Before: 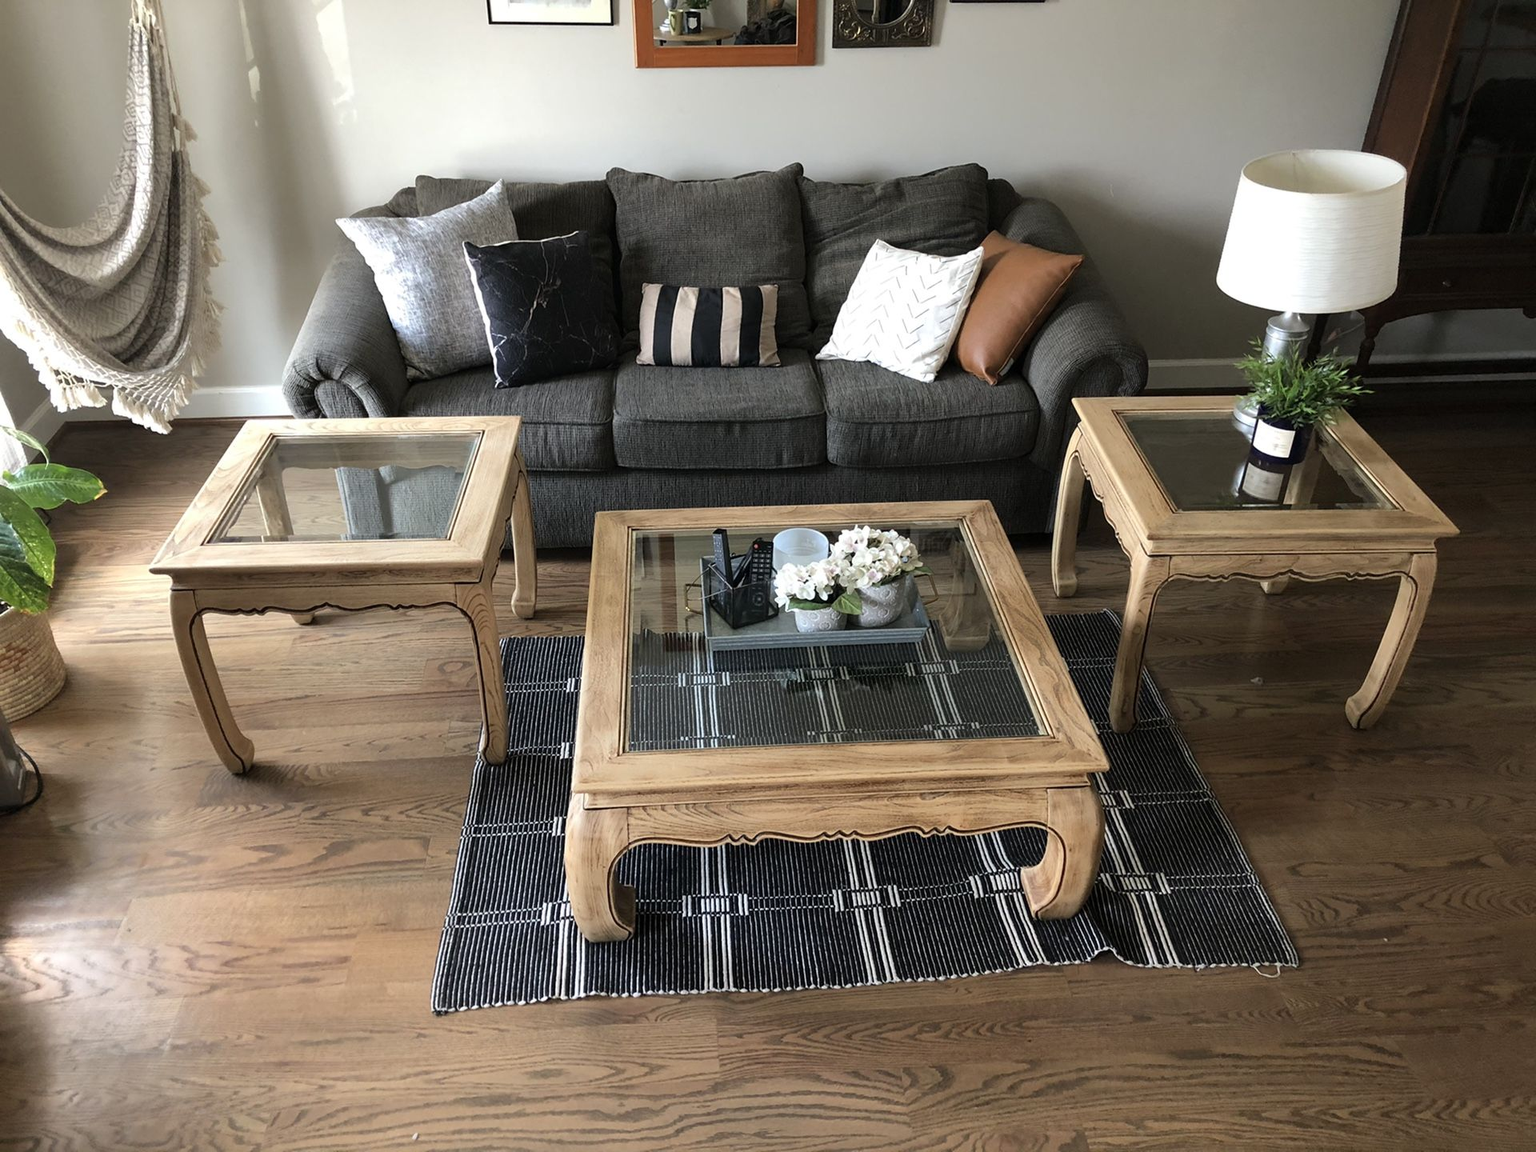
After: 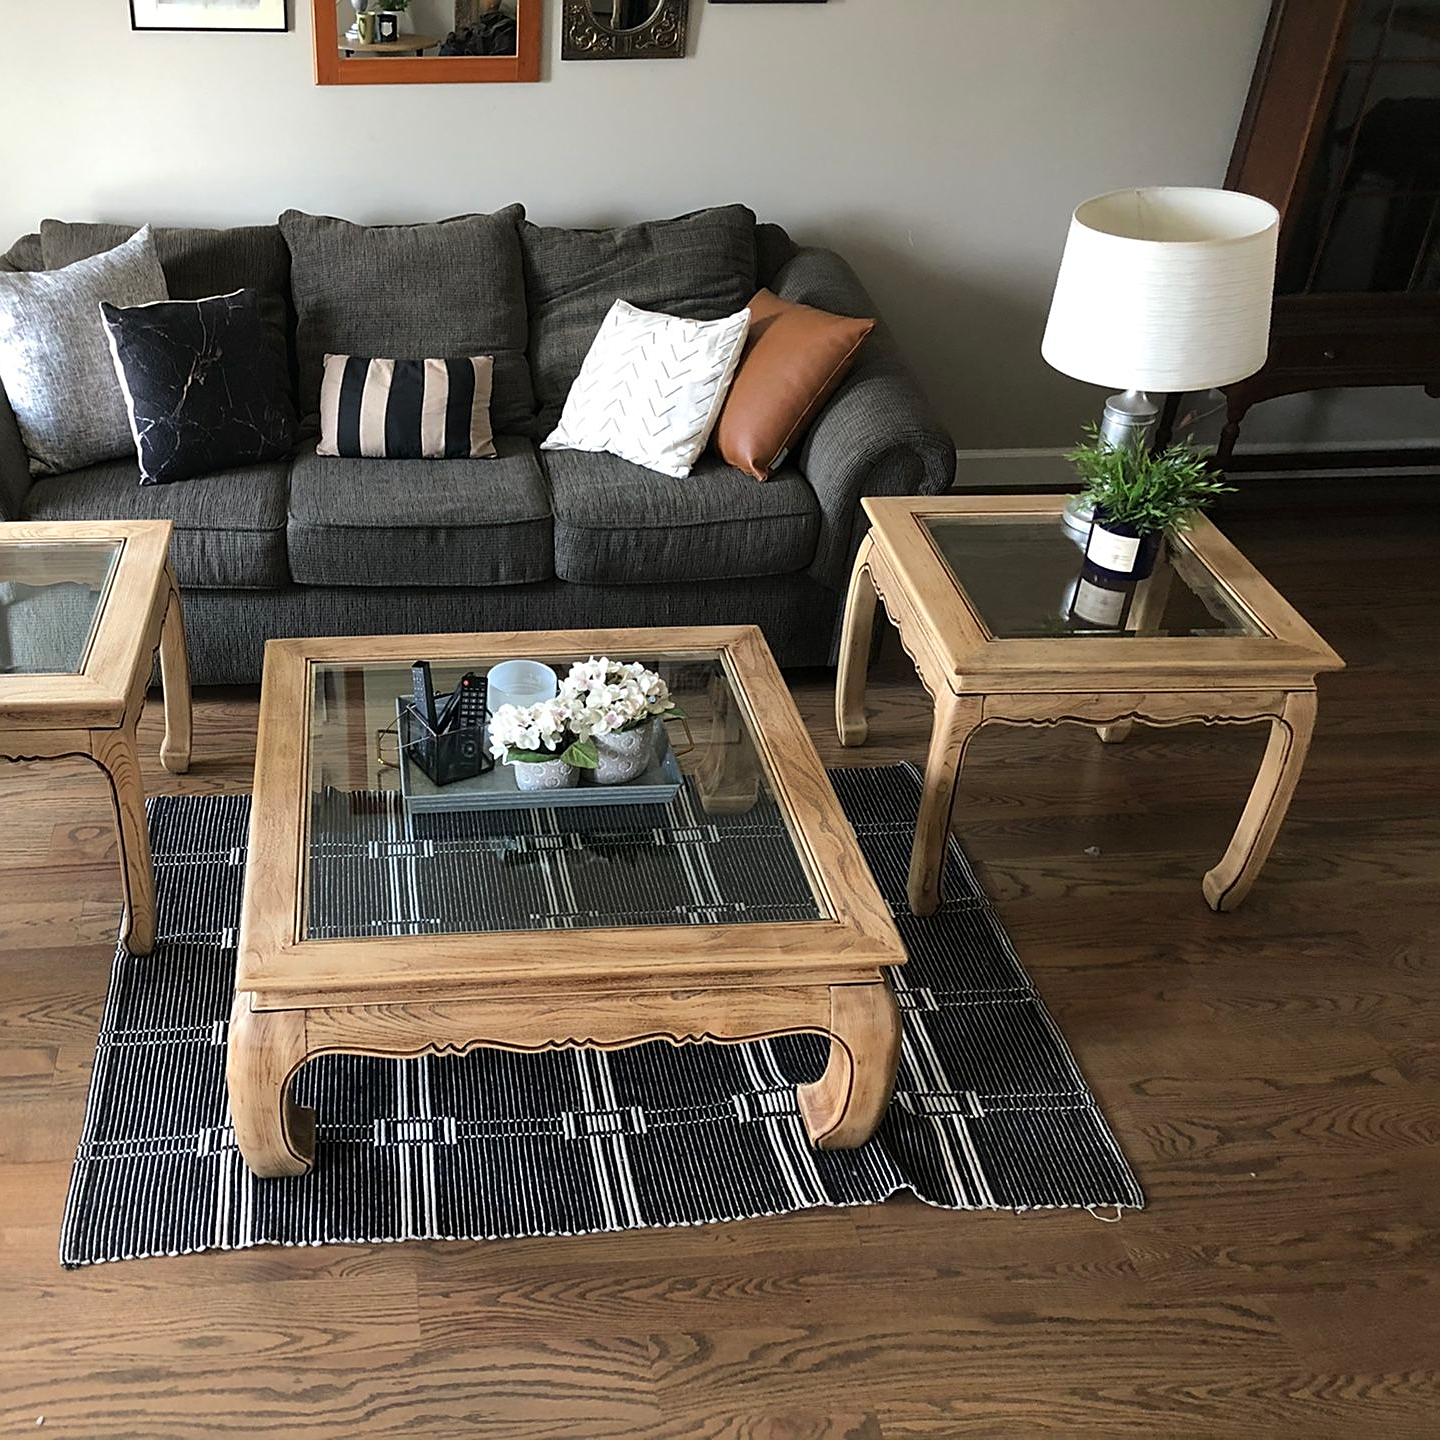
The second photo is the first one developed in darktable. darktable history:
sharpen: on, module defaults
crop and rotate: left 24.987%
